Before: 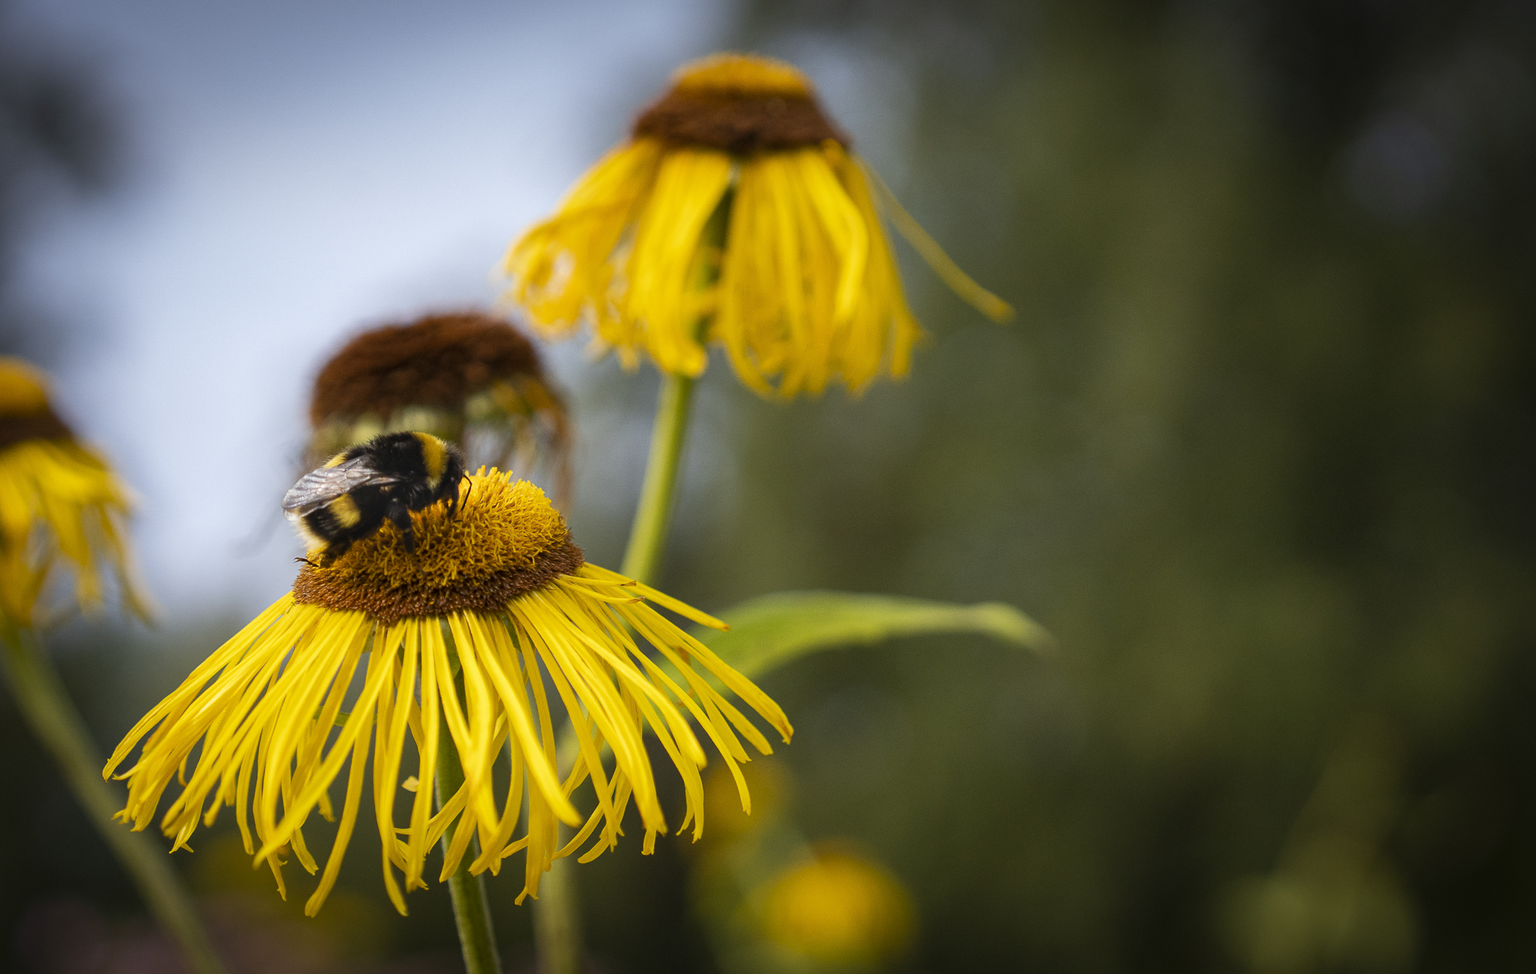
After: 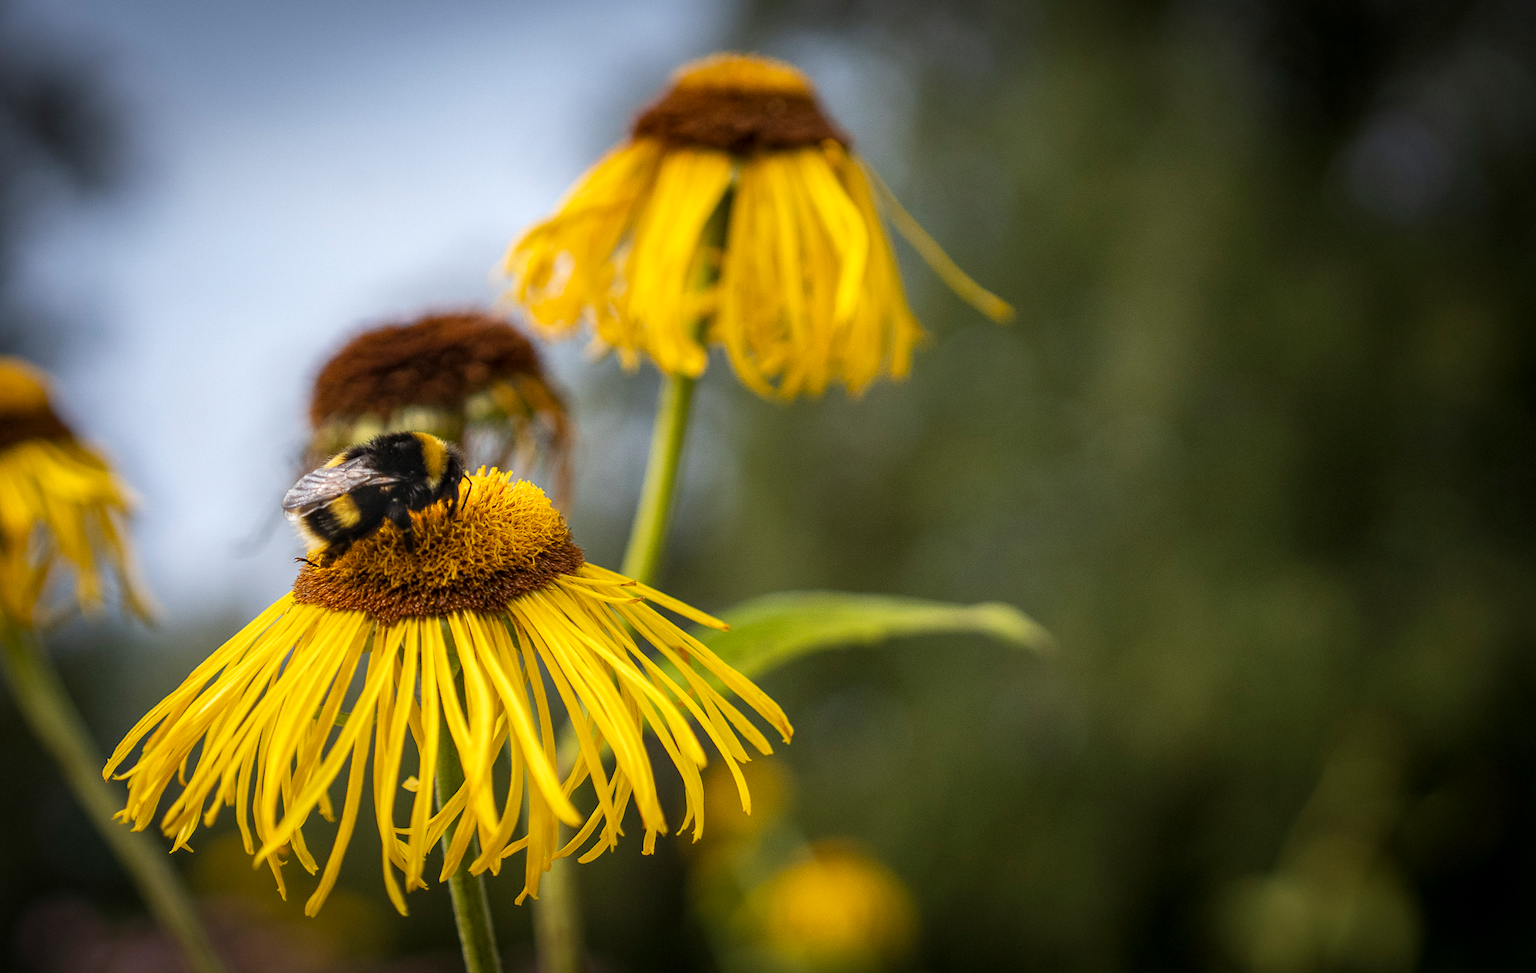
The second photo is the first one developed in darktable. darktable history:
local contrast: on, module defaults
tone equalizer: -7 EV 0.13 EV, smoothing diameter 25%, edges refinement/feathering 10, preserve details guided filter
